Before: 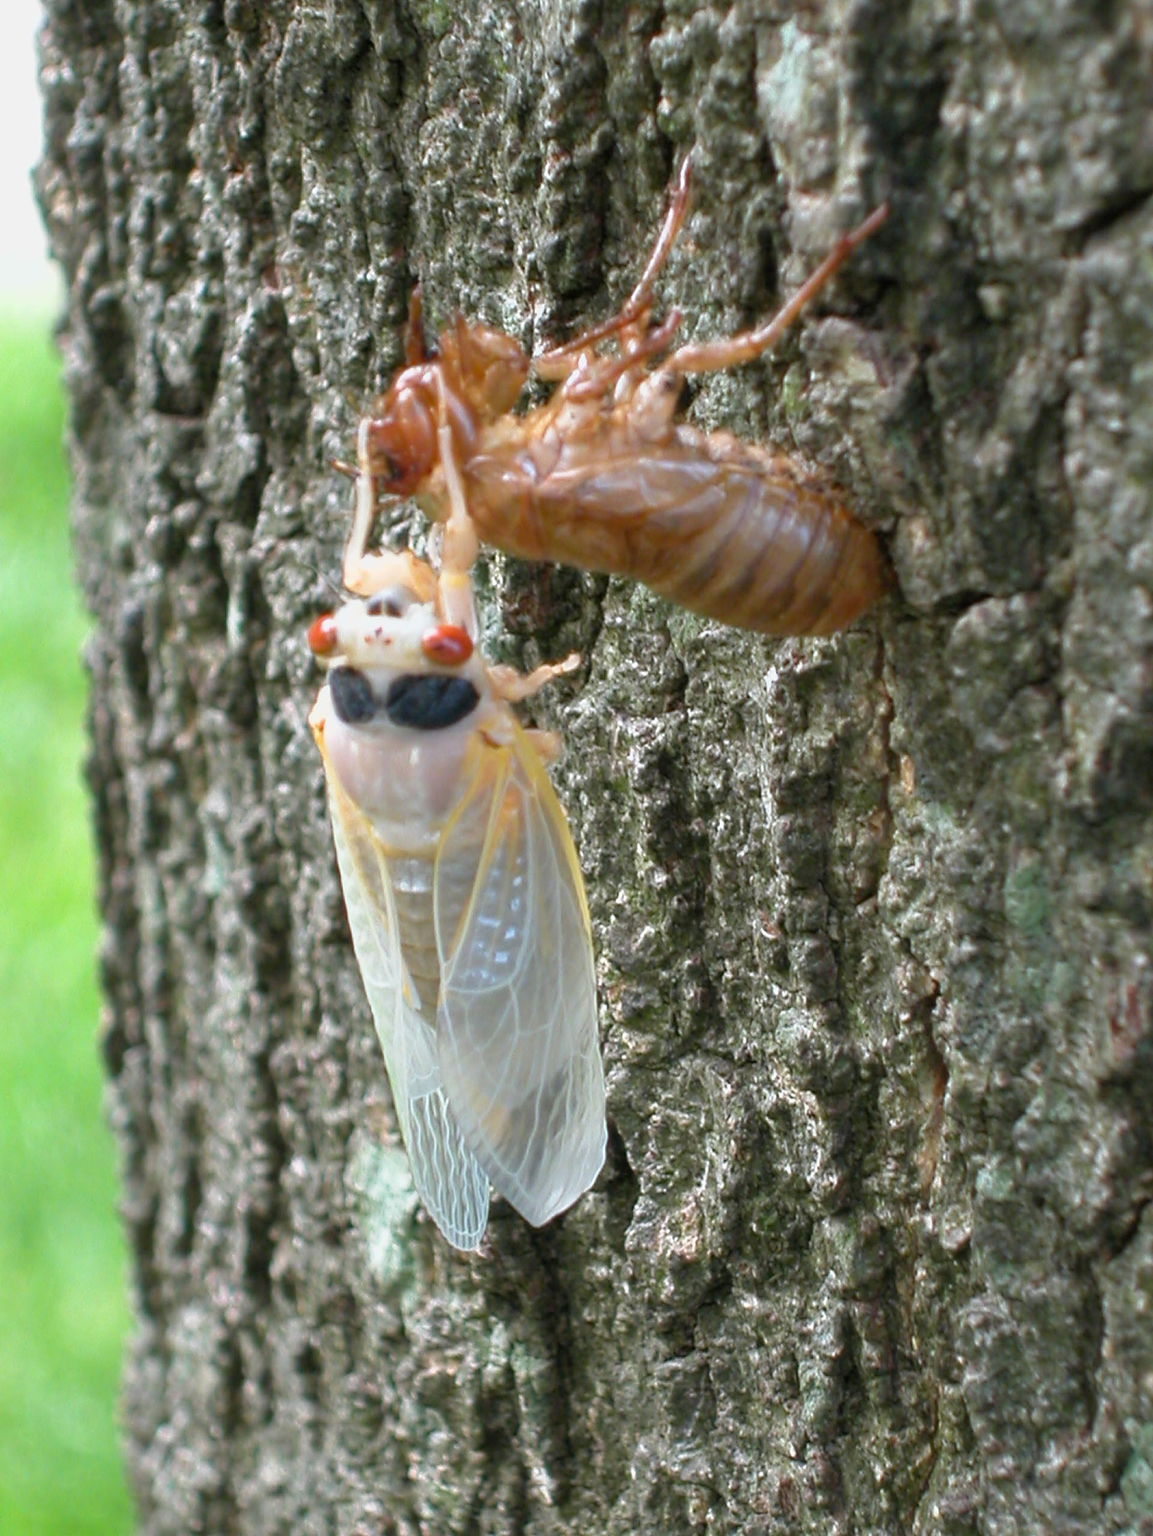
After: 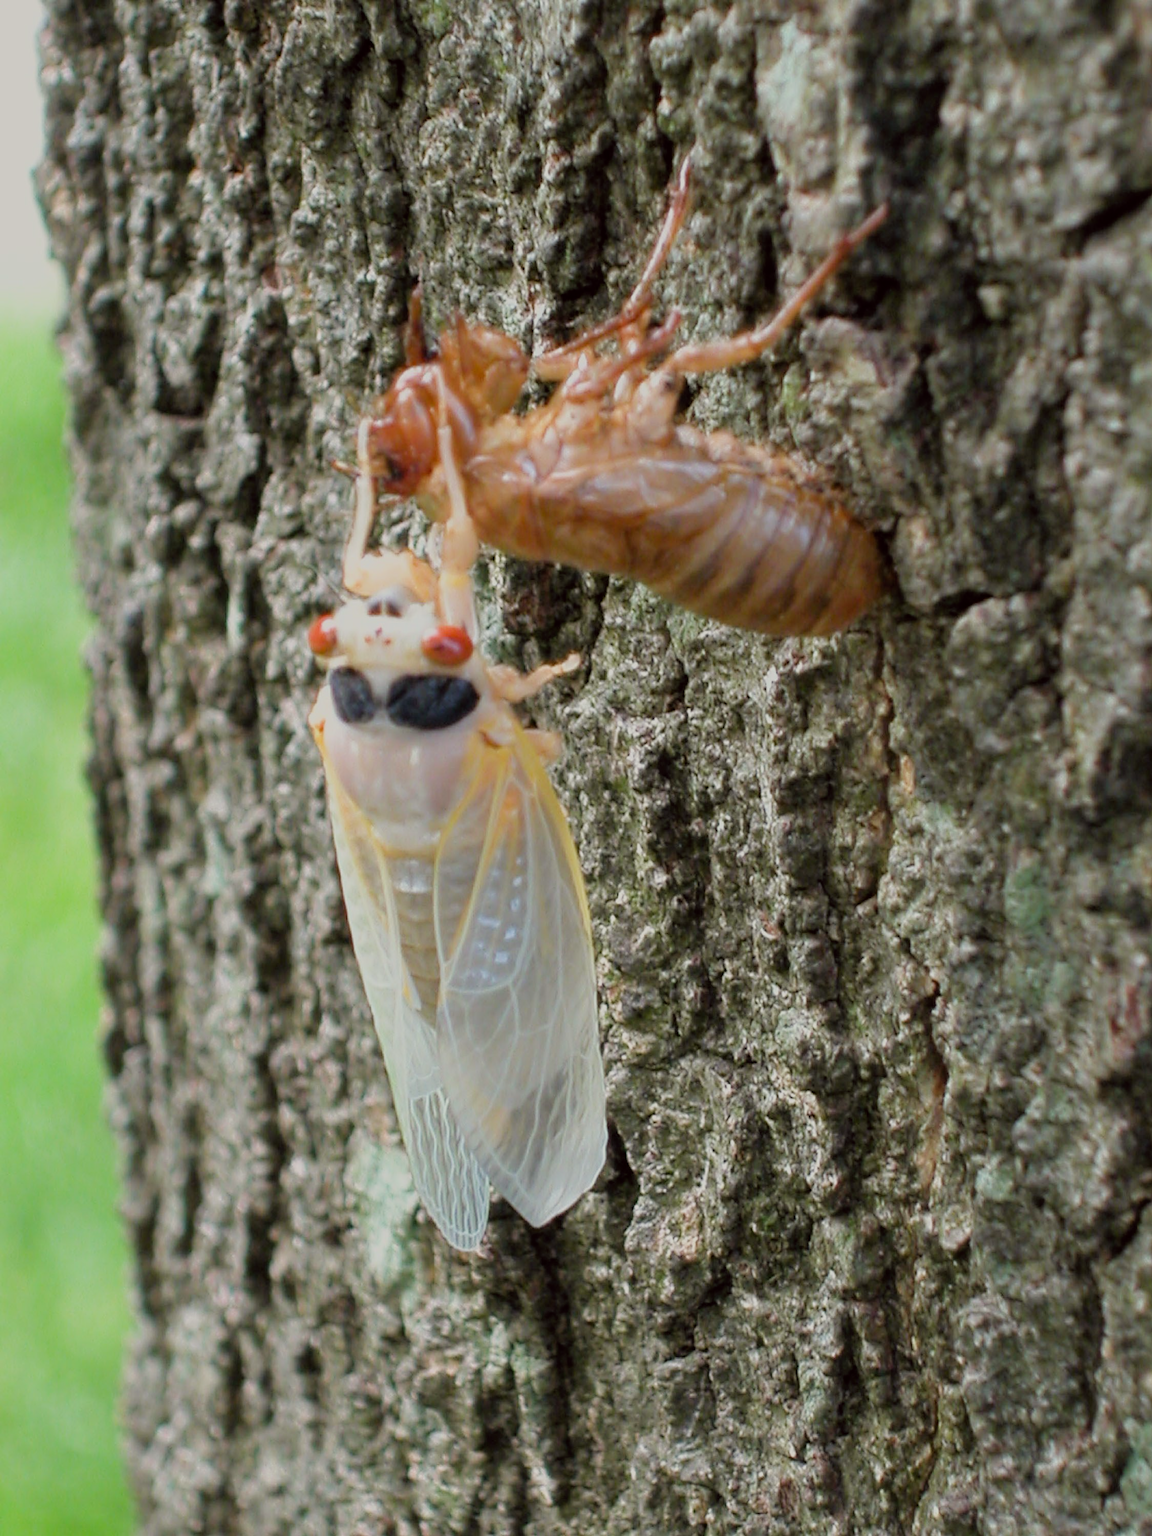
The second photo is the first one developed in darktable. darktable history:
filmic rgb: black relative exposure -7.3 EV, white relative exposure 5.07 EV, threshold 3.06 EV, hardness 3.21, enable highlight reconstruction true
color correction: highlights a* -0.869, highlights b* 4.51, shadows a* 3.58
